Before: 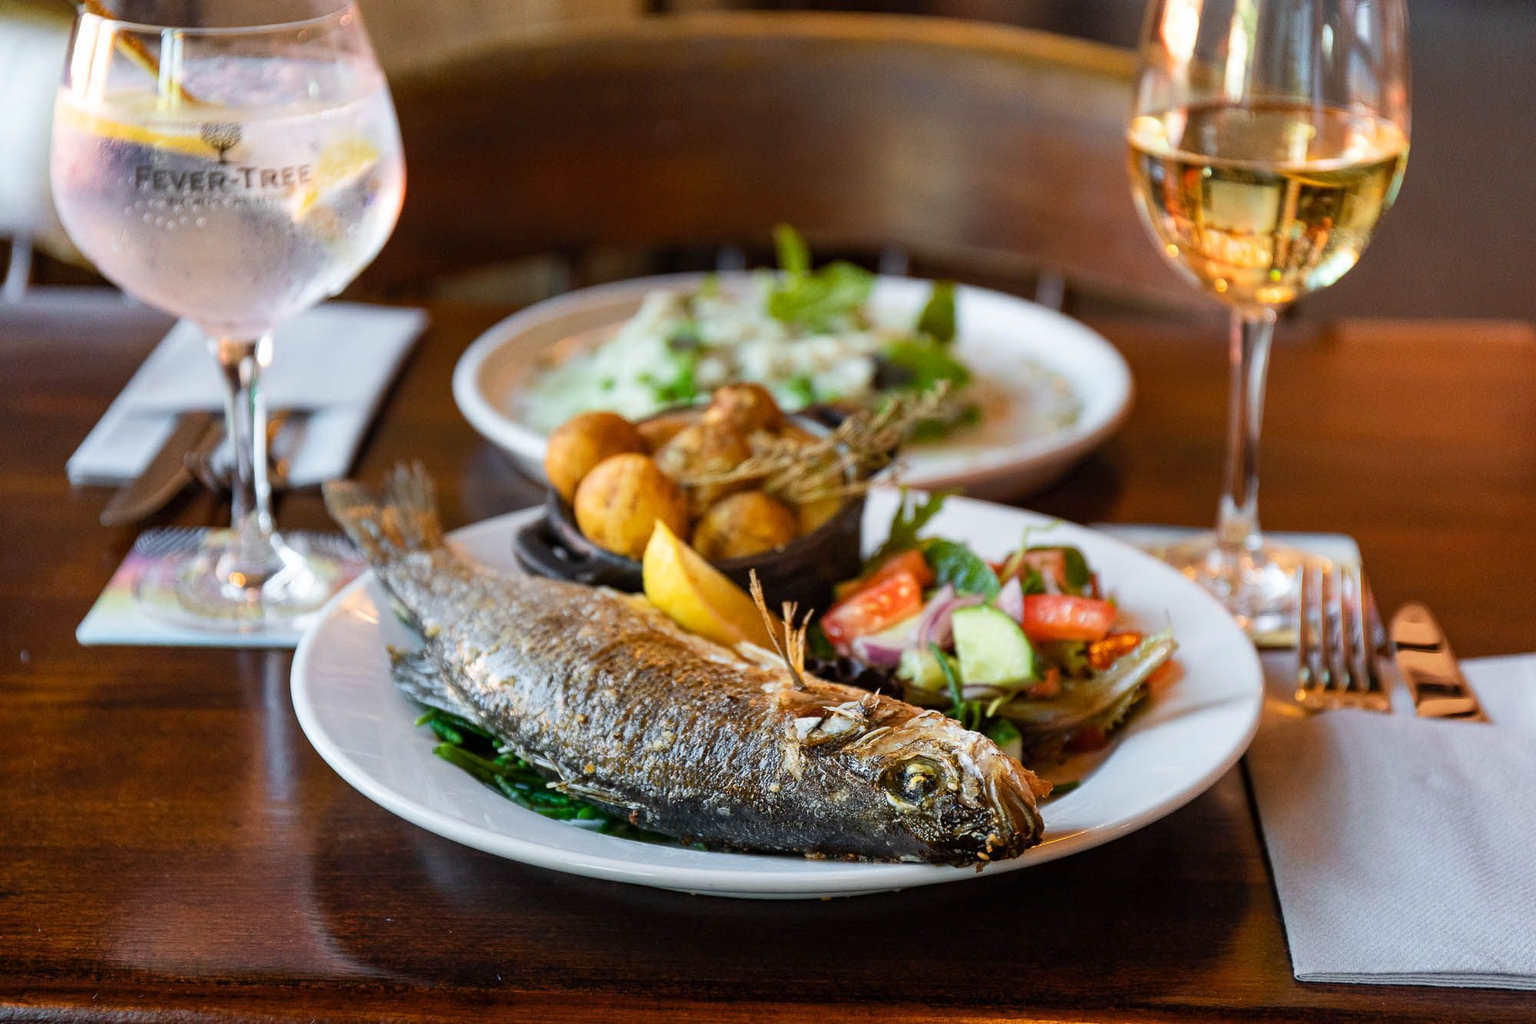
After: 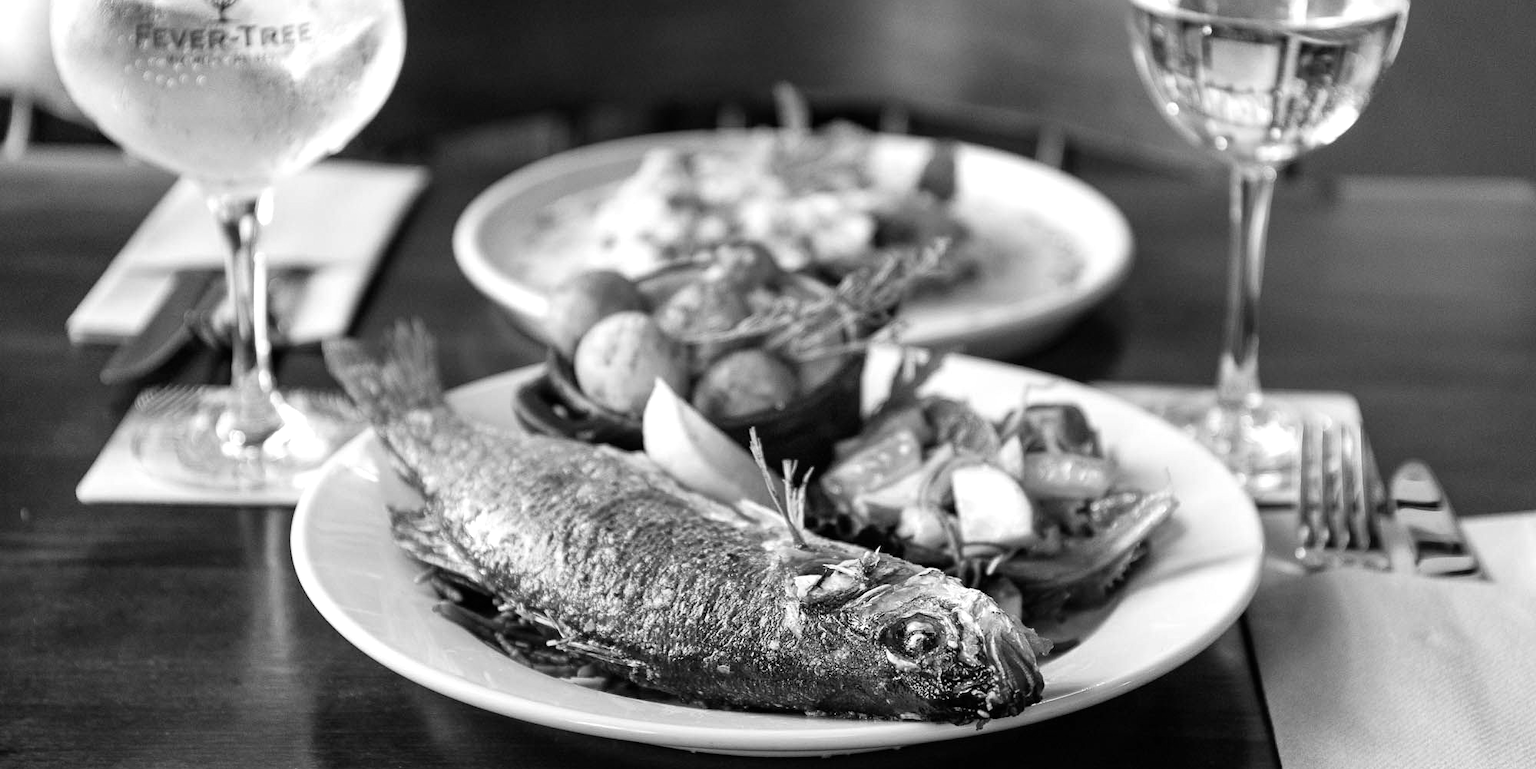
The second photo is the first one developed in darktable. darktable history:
tone equalizer: -8 EV -0.456 EV, -7 EV -0.4 EV, -6 EV -0.311 EV, -5 EV -0.186 EV, -3 EV 0.193 EV, -2 EV 0.332 EV, -1 EV 0.367 EV, +0 EV 0.397 EV
crop: top 13.895%, bottom 10.9%
contrast brightness saturation: saturation -0.999
